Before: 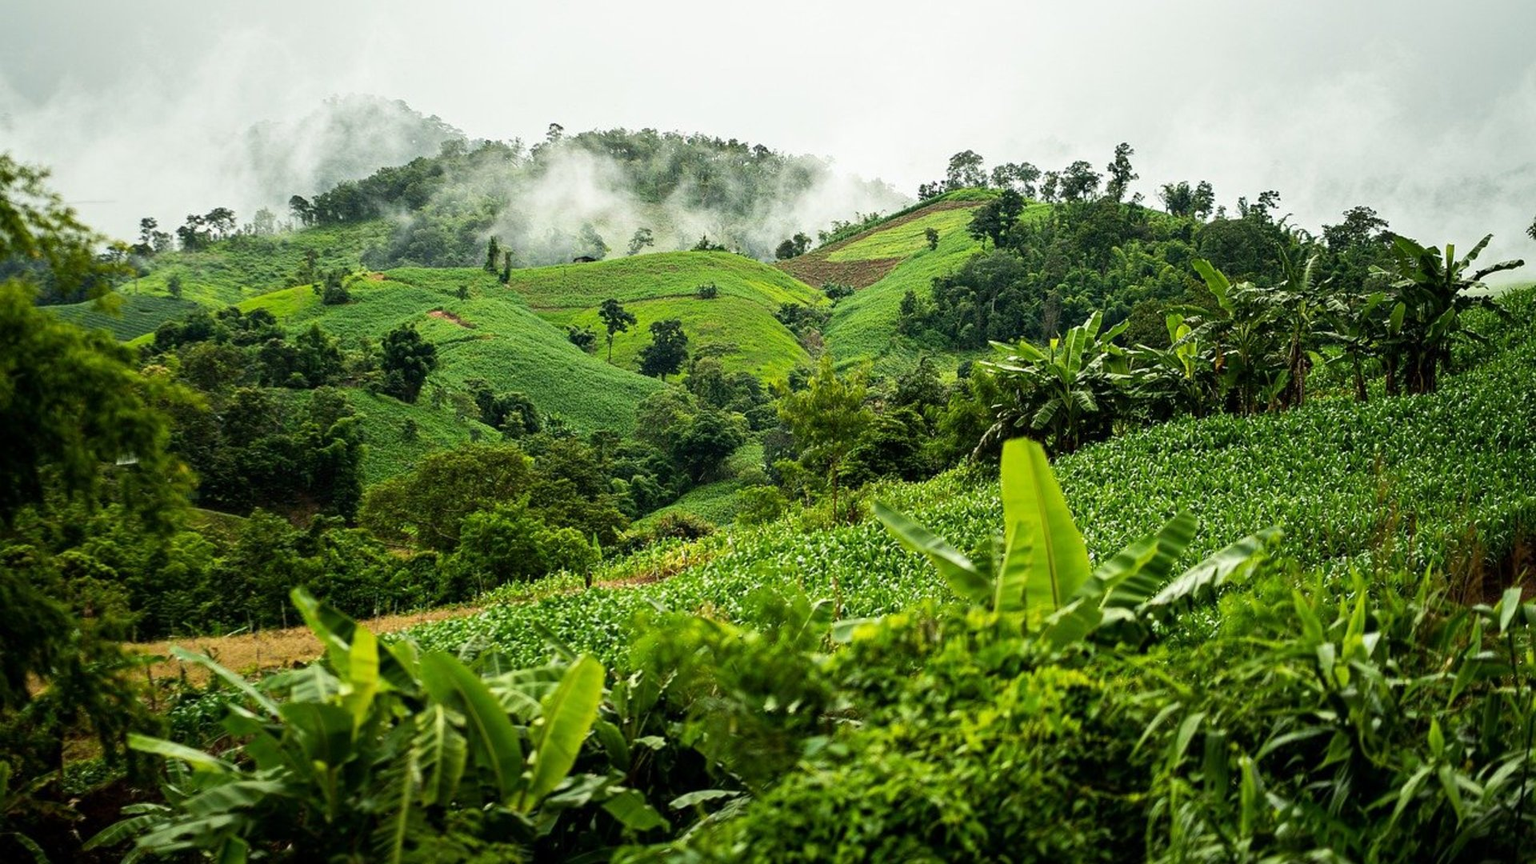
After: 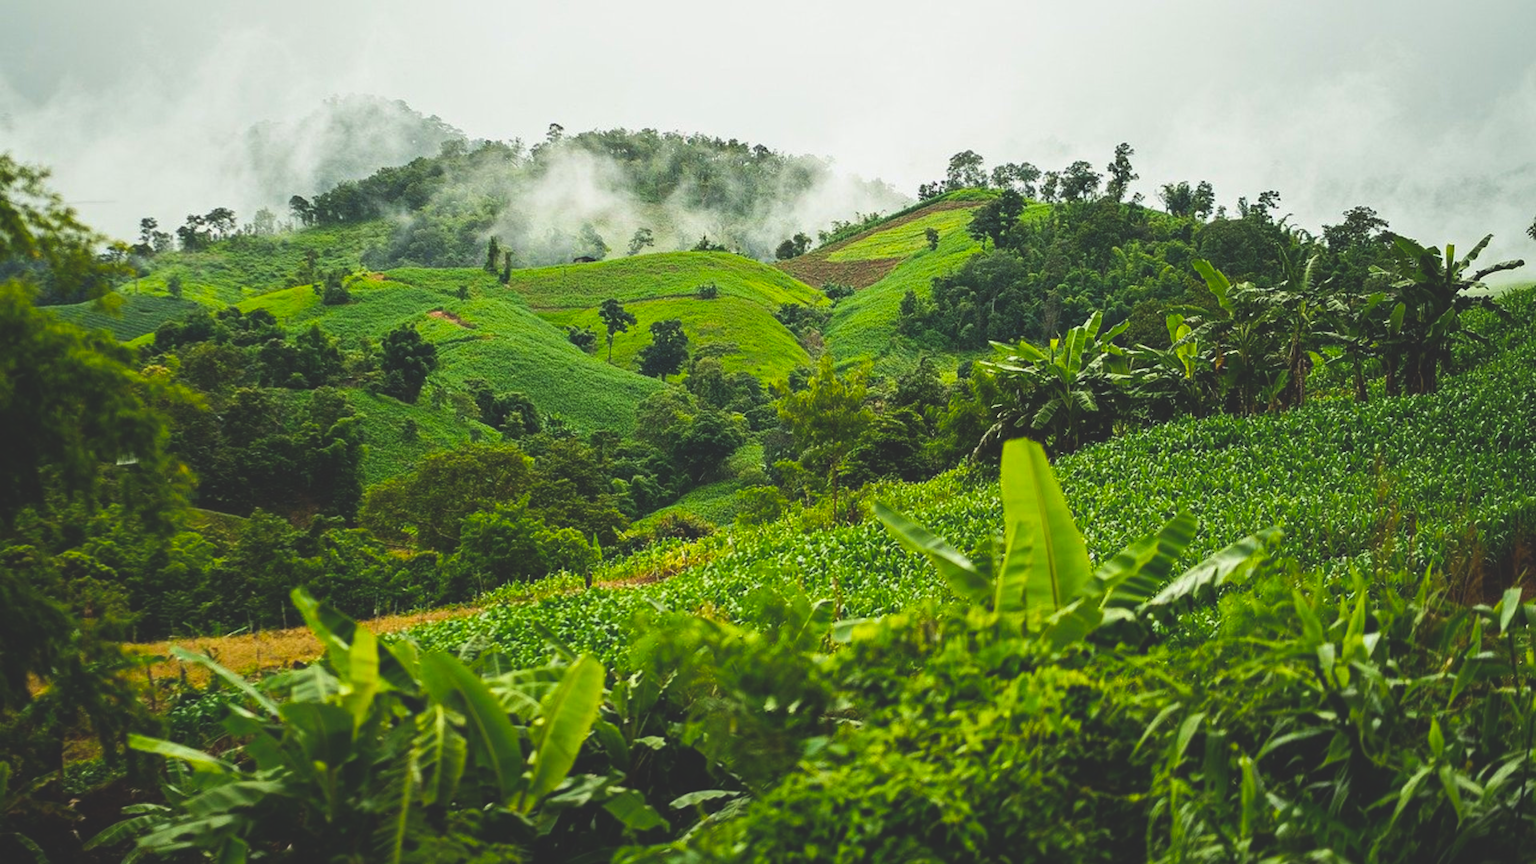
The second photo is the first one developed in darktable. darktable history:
exposure: black level correction -0.025, exposure -0.117 EV, compensate highlight preservation false
color balance rgb: perceptual saturation grading › global saturation 20%, global vibrance 20%
